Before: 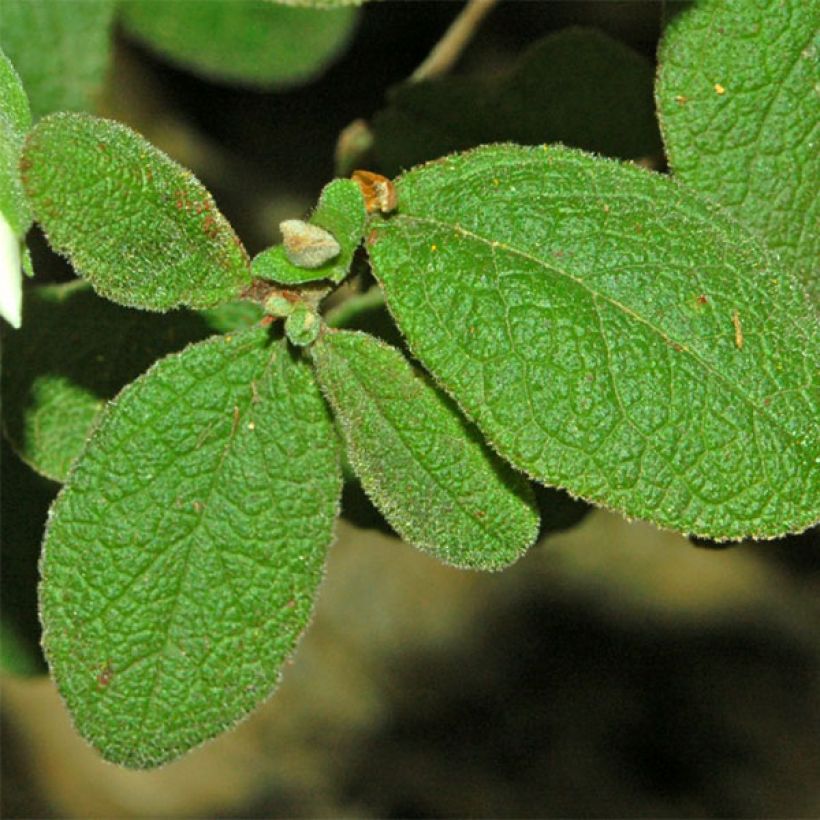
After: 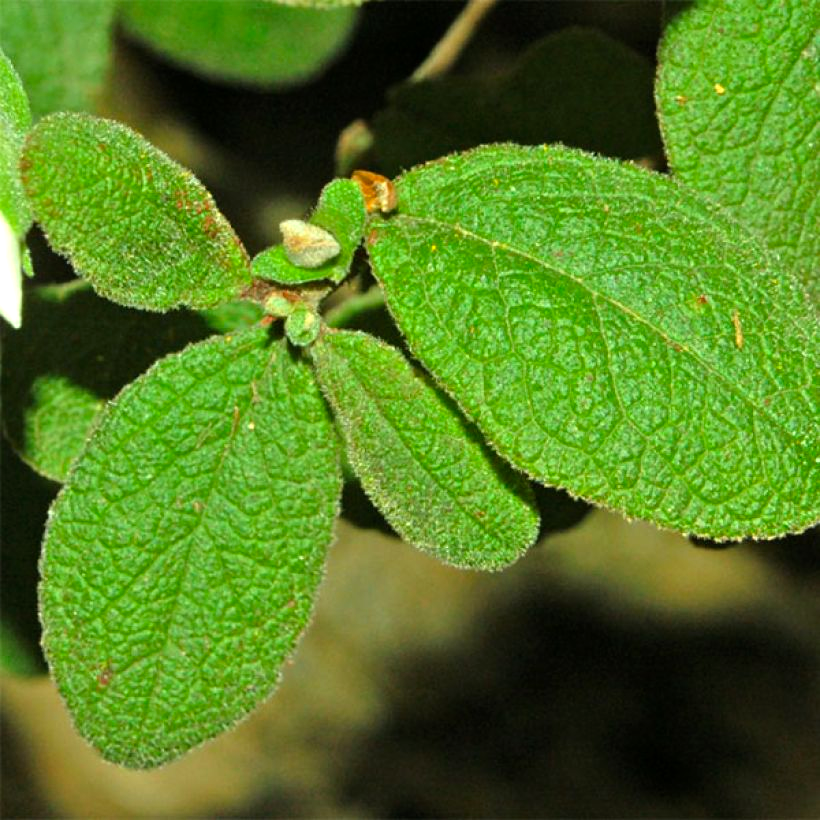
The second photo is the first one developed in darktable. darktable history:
contrast brightness saturation: contrast 0.04, saturation 0.162
tone equalizer: -8 EV -0.381 EV, -7 EV -0.382 EV, -6 EV -0.299 EV, -5 EV -0.26 EV, -3 EV 0.256 EV, -2 EV 0.336 EV, -1 EV 0.373 EV, +0 EV 0.439 EV
